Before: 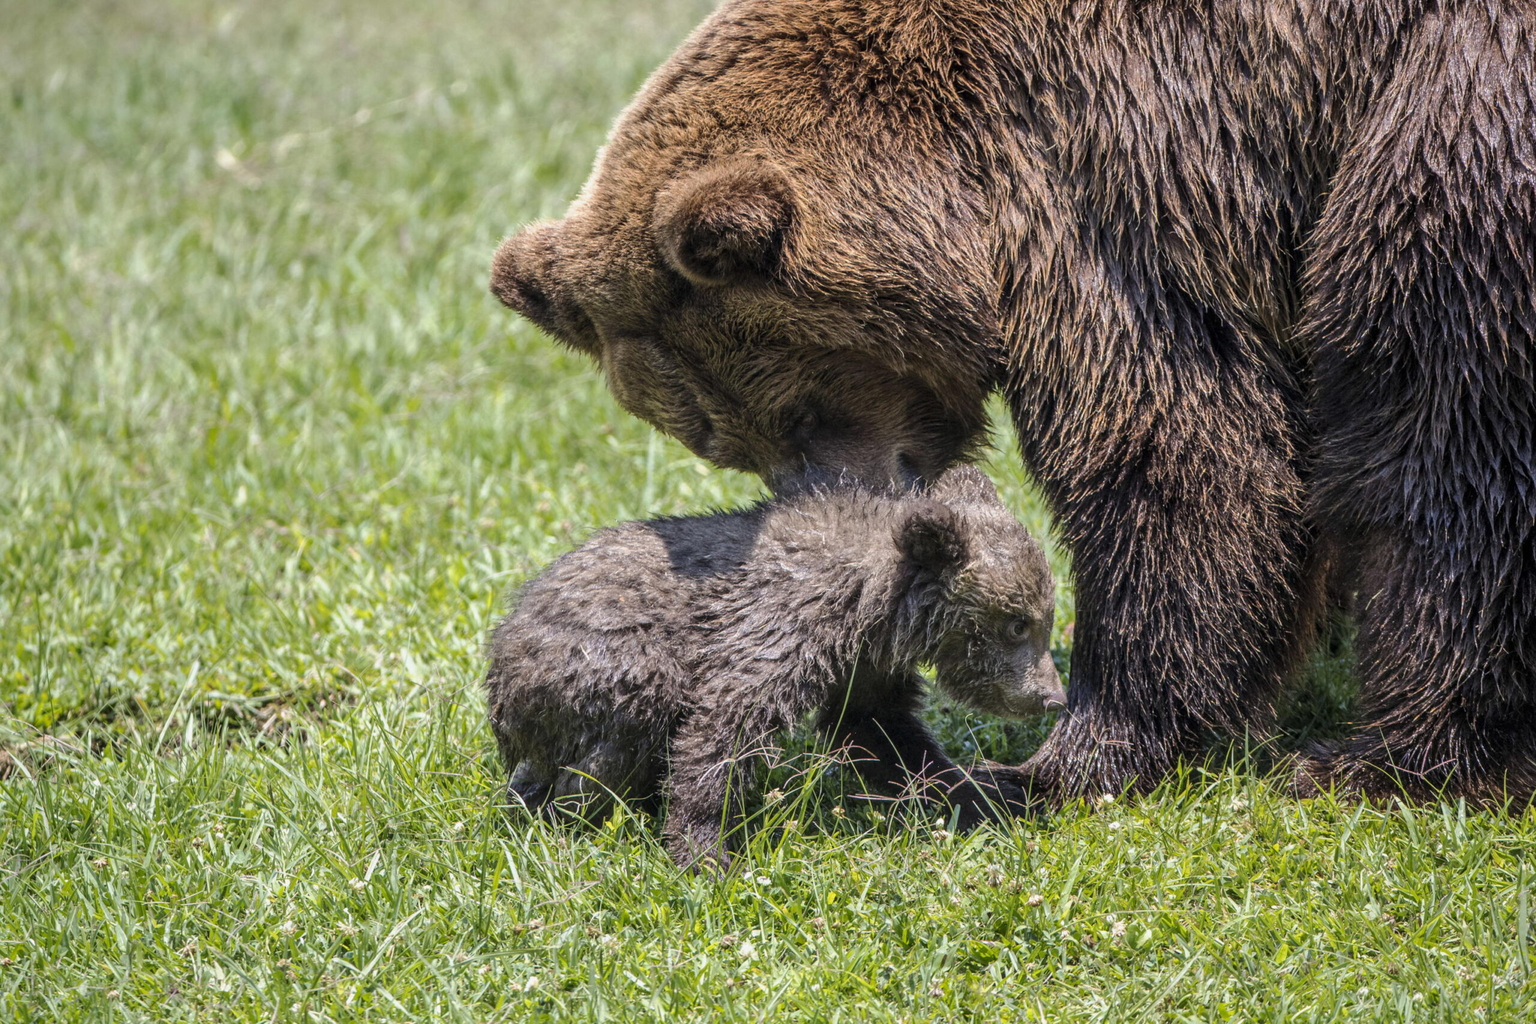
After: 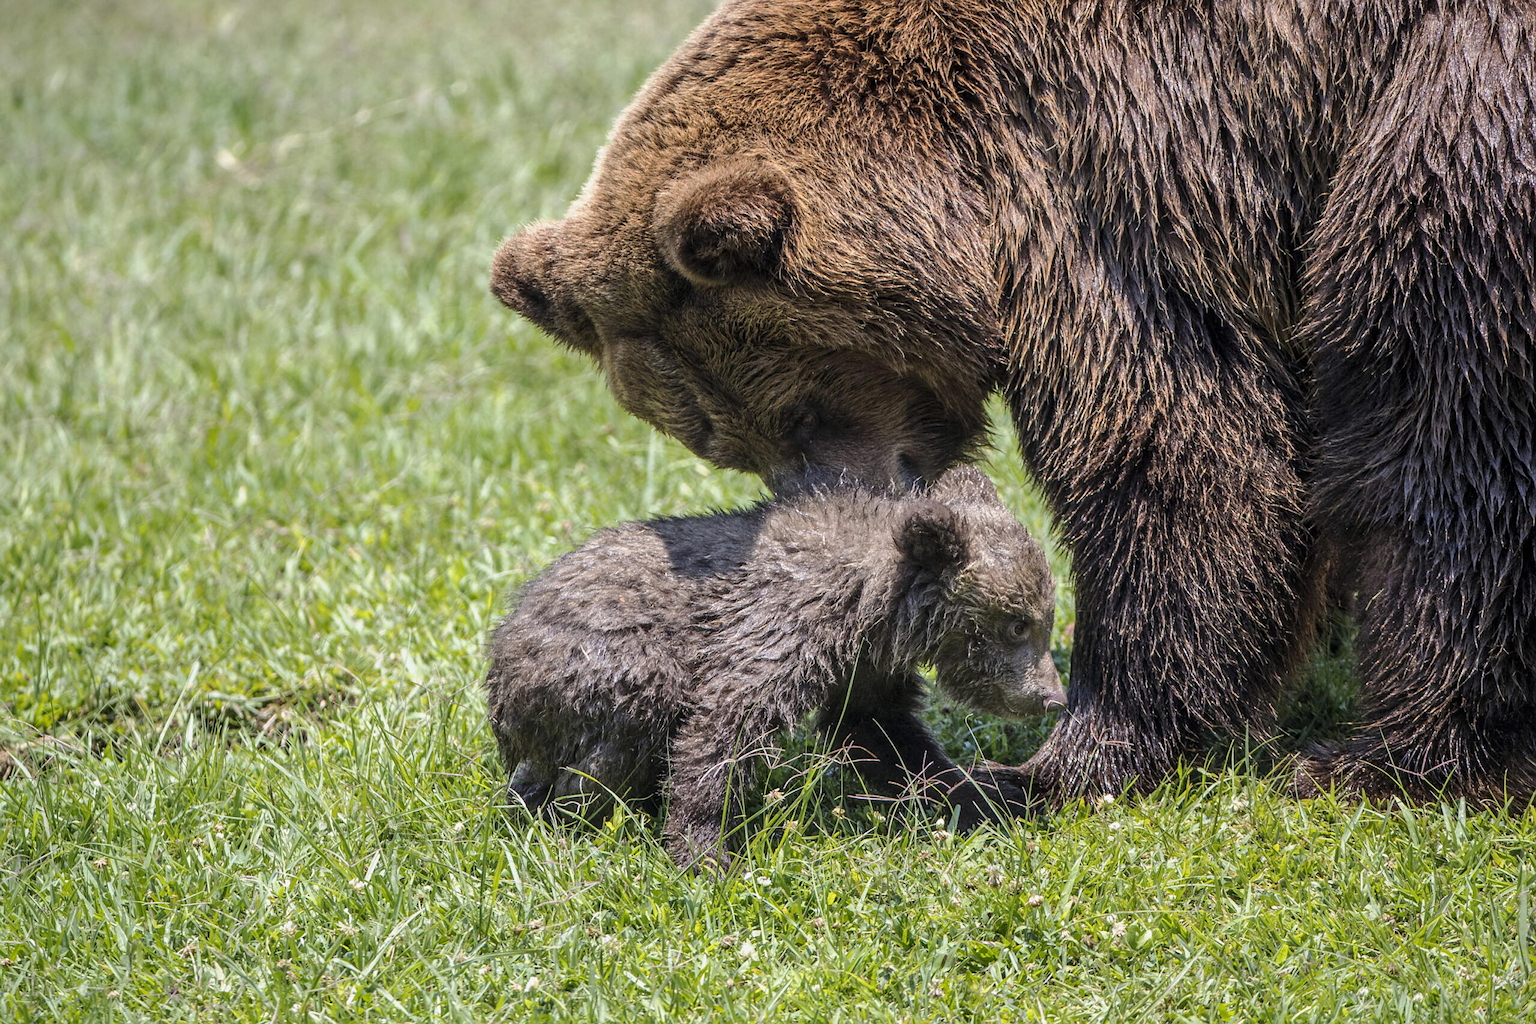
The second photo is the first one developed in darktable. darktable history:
sharpen: radius 1.04
